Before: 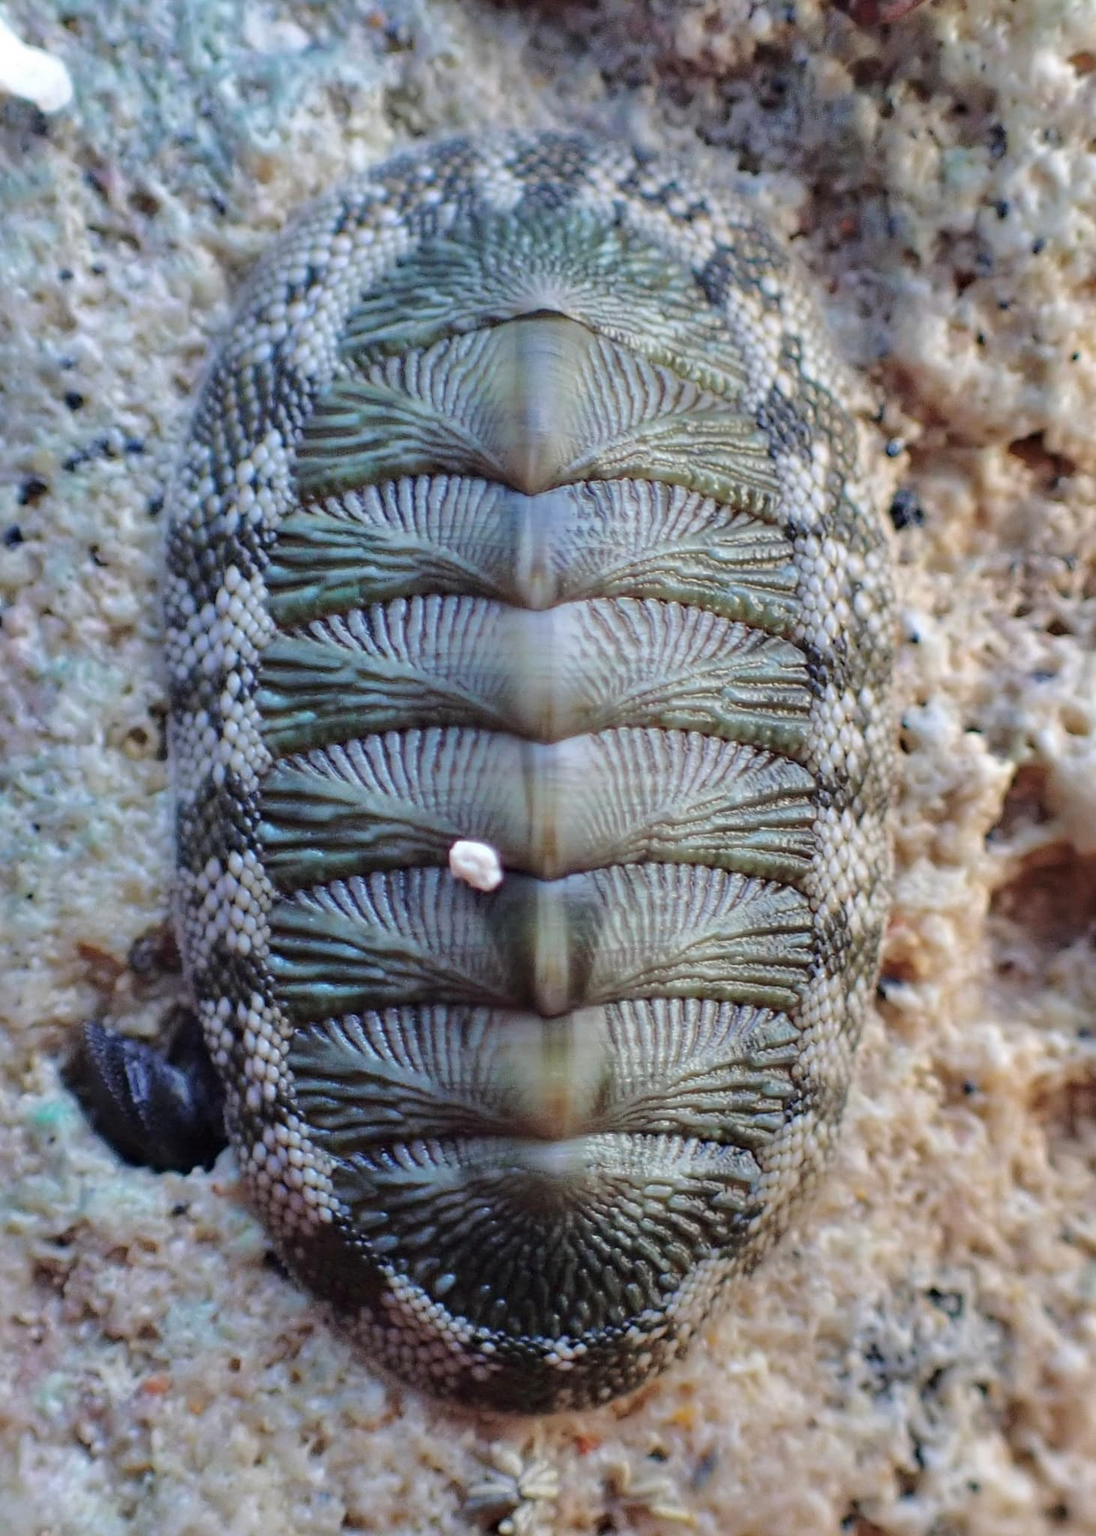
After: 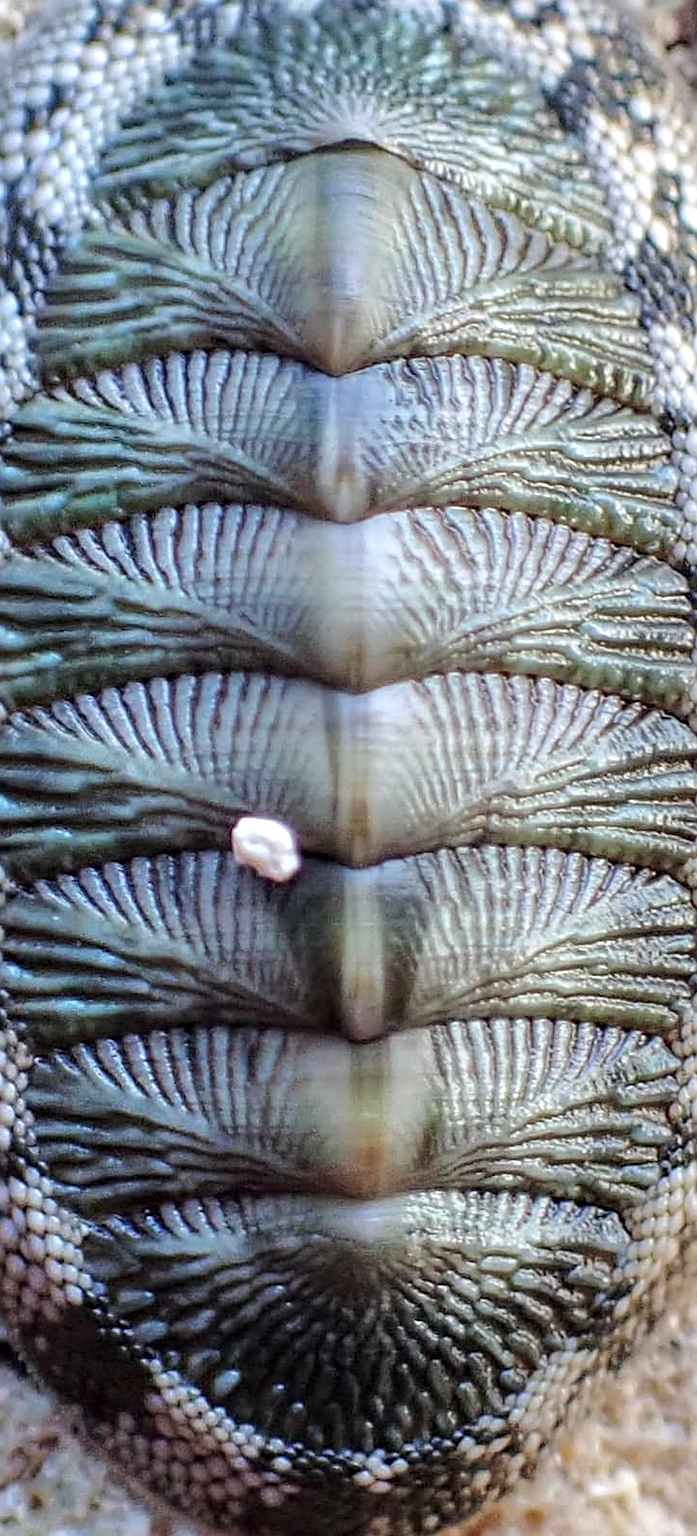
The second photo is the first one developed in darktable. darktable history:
tone equalizer: -8 EV -0.446 EV, -7 EV -0.41 EV, -6 EV -0.3 EV, -5 EV -0.183 EV, -3 EV 0.246 EV, -2 EV 0.354 EV, -1 EV 0.411 EV, +0 EV 0.431 EV
crop and rotate: angle 0.017°, left 24.47%, top 13.066%, right 25.651%, bottom 8.553%
sharpen: on, module defaults
local contrast: on, module defaults
